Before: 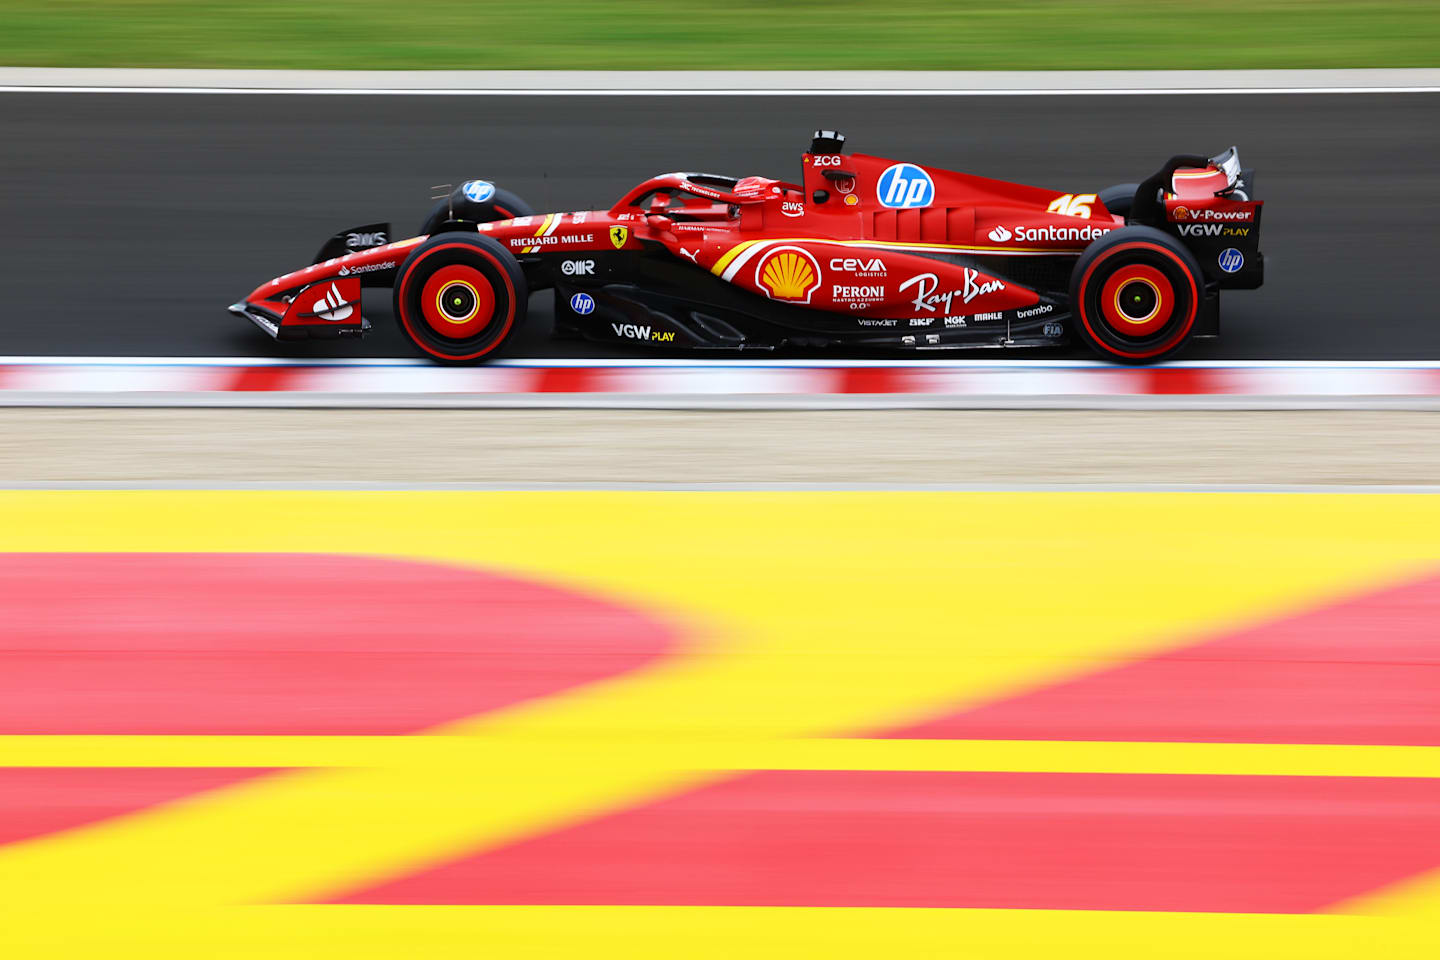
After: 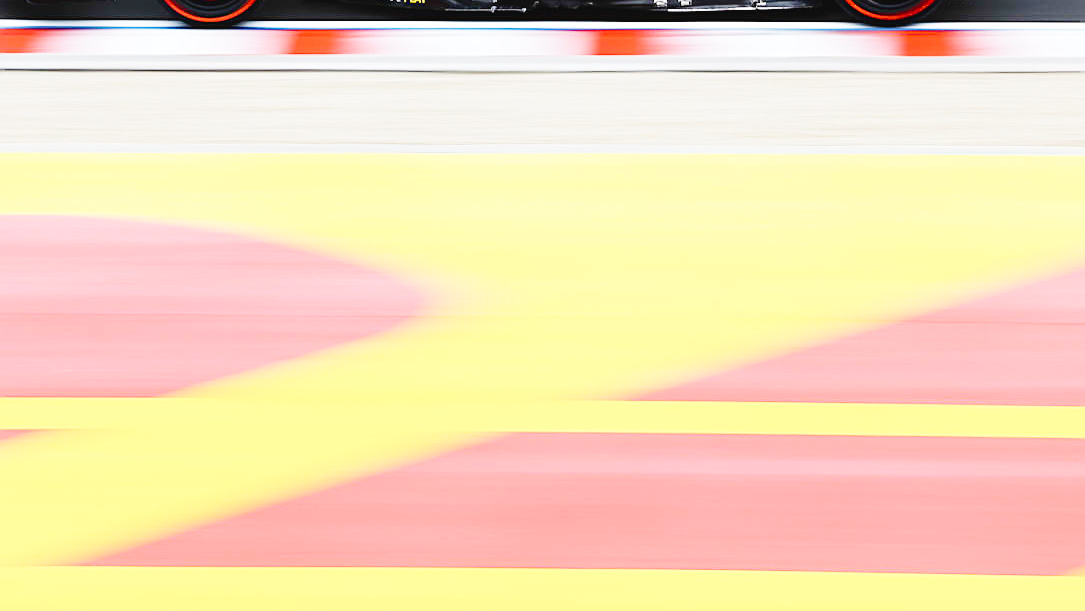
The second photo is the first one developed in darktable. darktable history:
base curve: curves: ch0 [(0, 0.007) (0.028, 0.063) (0.121, 0.311) (0.46, 0.743) (0.859, 0.957) (1, 1)], preserve colors none
crop and rotate: left 17.263%, top 35.269%, right 7.332%, bottom 1.049%
tone curve: curves: ch0 [(0, 0) (0.003, 0.003) (0.011, 0.006) (0.025, 0.015) (0.044, 0.025) (0.069, 0.034) (0.1, 0.052) (0.136, 0.092) (0.177, 0.157) (0.224, 0.228) (0.277, 0.305) (0.335, 0.392) (0.399, 0.466) (0.468, 0.543) (0.543, 0.612) (0.623, 0.692) (0.709, 0.78) (0.801, 0.865) (0.898, 0.935) (1, 1)], preserve colors none
sharpen: on, module defaults
